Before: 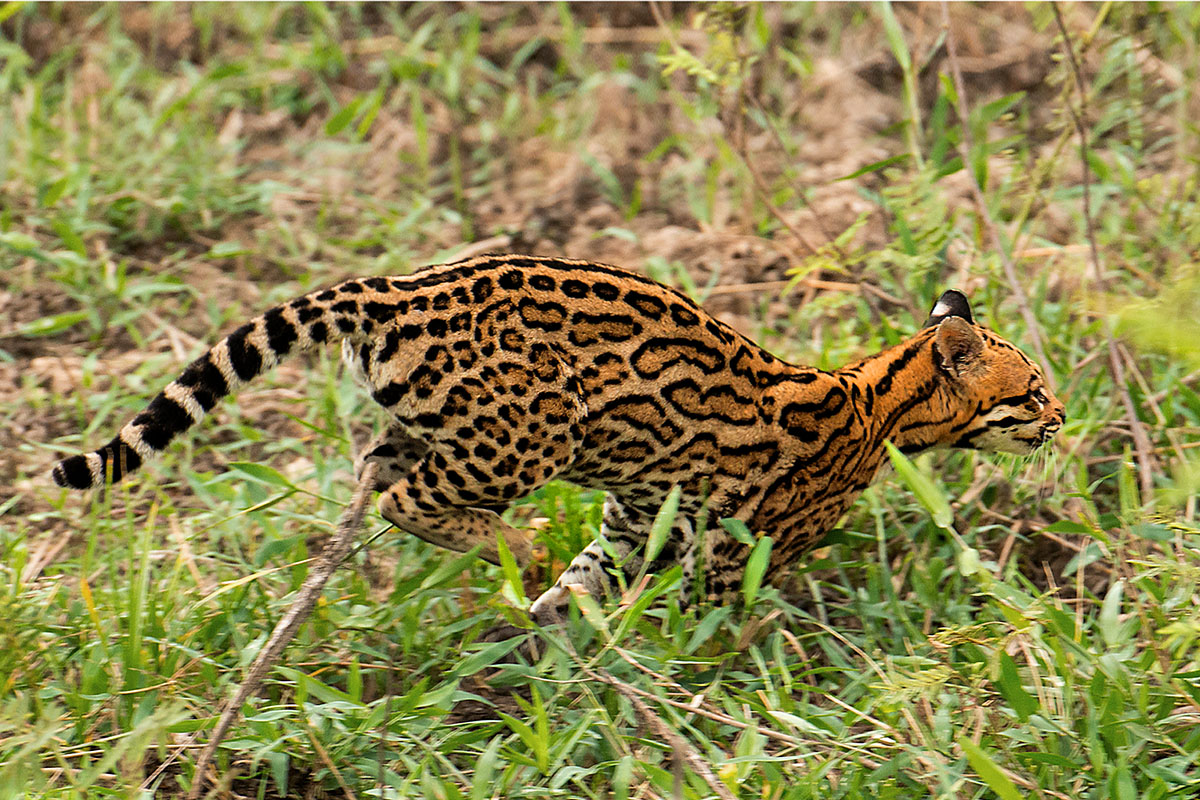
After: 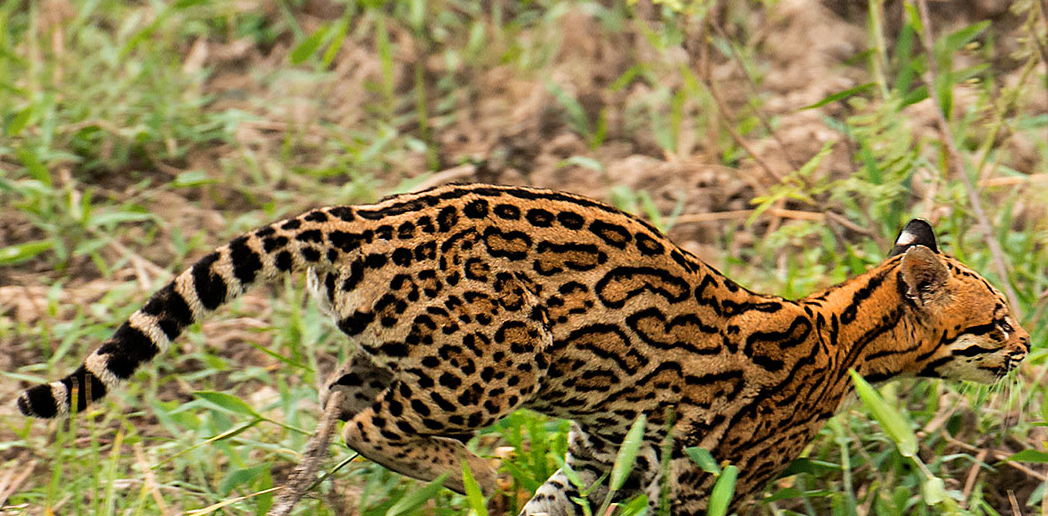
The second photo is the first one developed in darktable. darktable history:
crop: left 2.983%, top 8.962%, right 9.64%, bottom 26.459%
